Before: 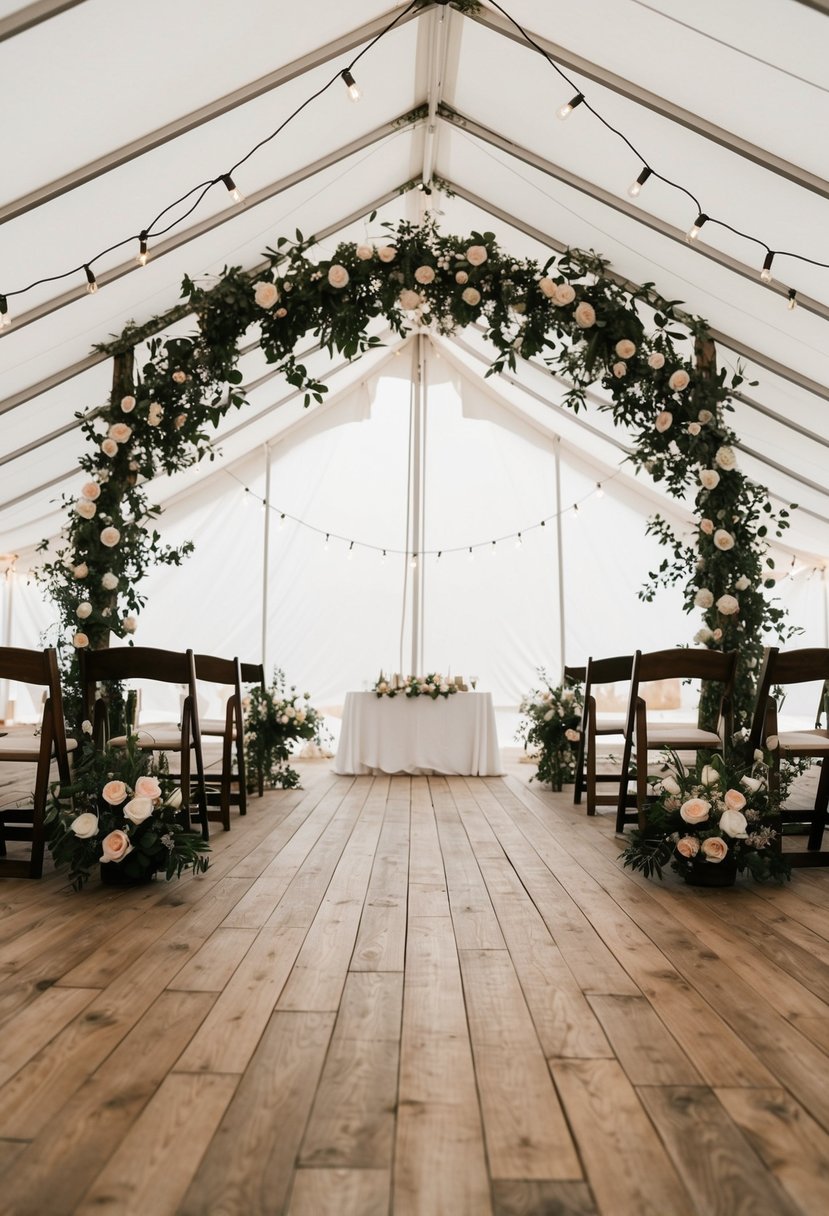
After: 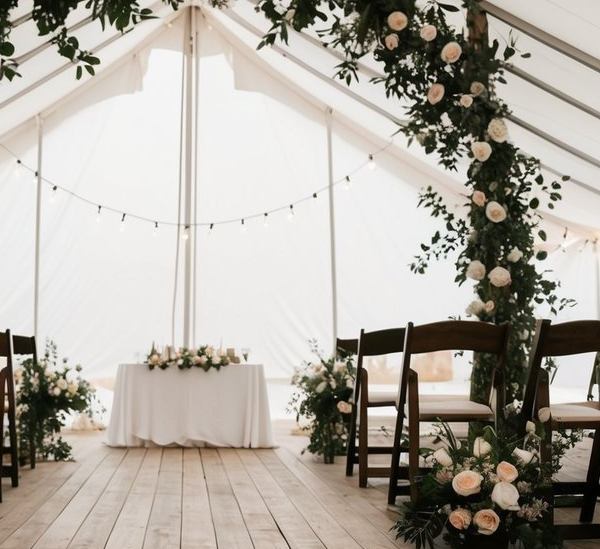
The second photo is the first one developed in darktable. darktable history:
crop and rotate: left 27.596%, top 27.033%, bottom 27.786%
